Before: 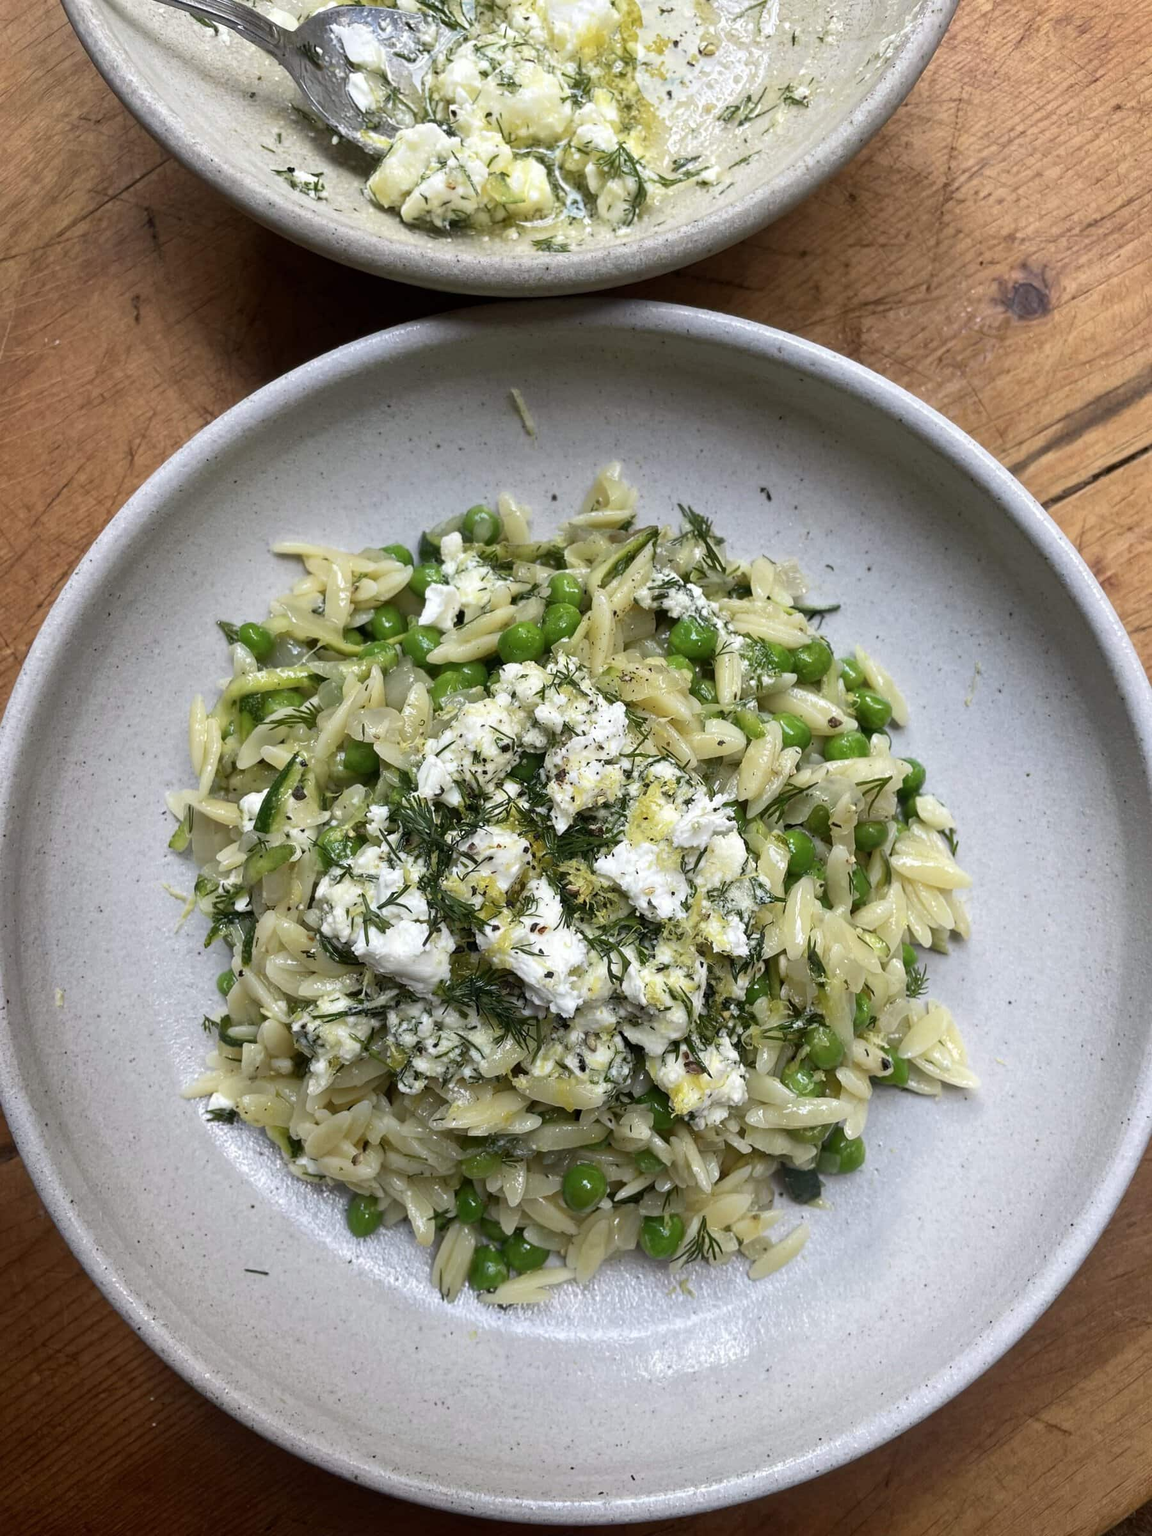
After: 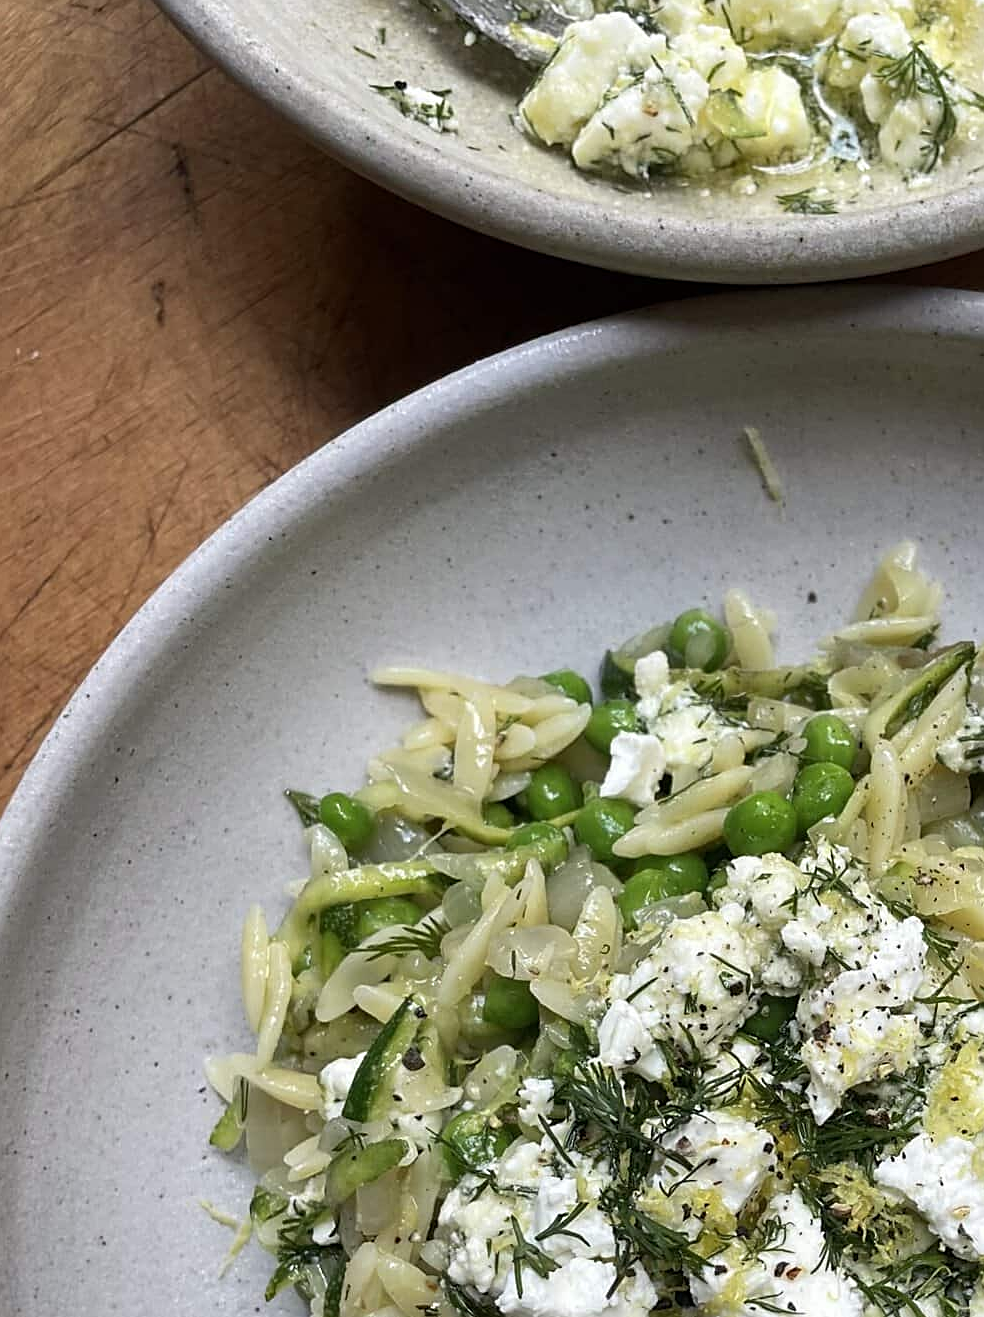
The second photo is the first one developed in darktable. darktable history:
sharpen: on, module defaults
crop and rotate: left 3.047%, top 7.509%, right 42.236%, bottom 37.598%
